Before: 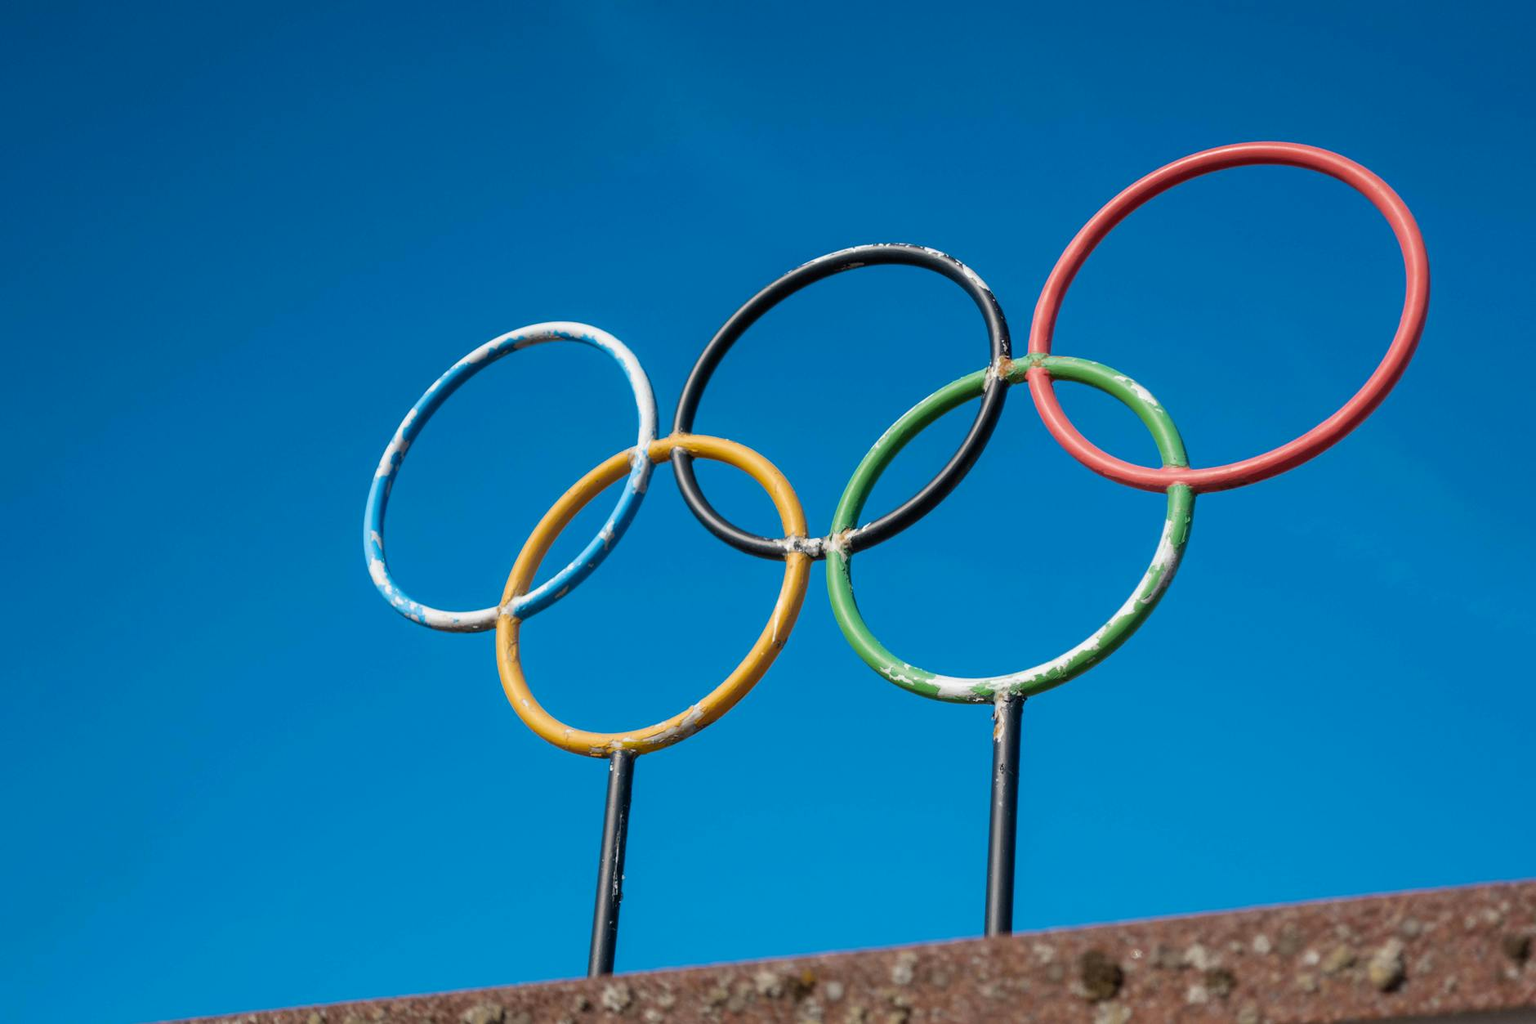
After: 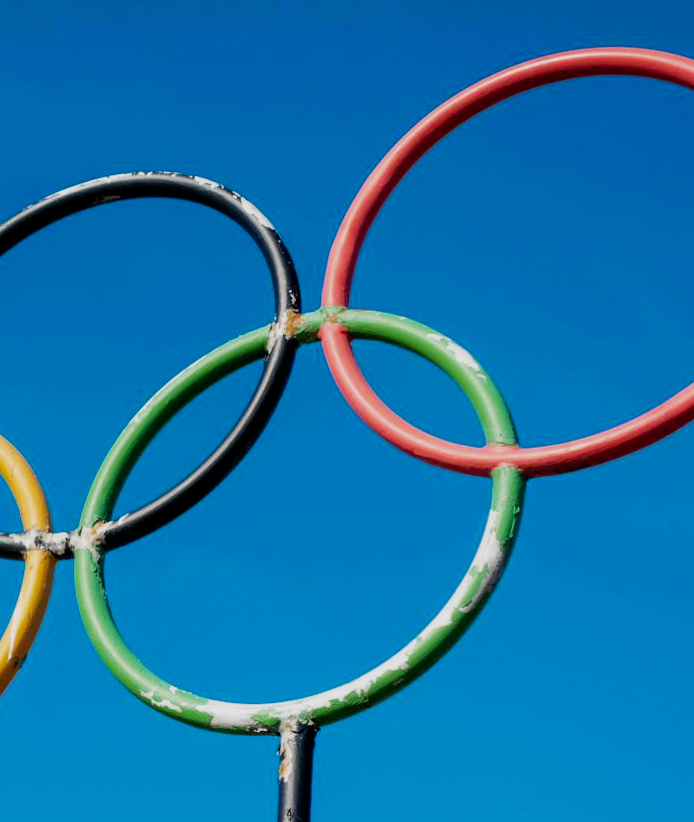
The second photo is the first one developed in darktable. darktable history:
crop and rotate: left 49.936%, top 10.094%, right 13.136%, bottom 24.256%
color balance rgb: global vibrance 0.5%
filmic rgb: black relative exposure -16 EV, white relative exposure 5.31 EV, hardness 5.9, contrast 1.25, preserve chrominance no, color science v5 (2021)
